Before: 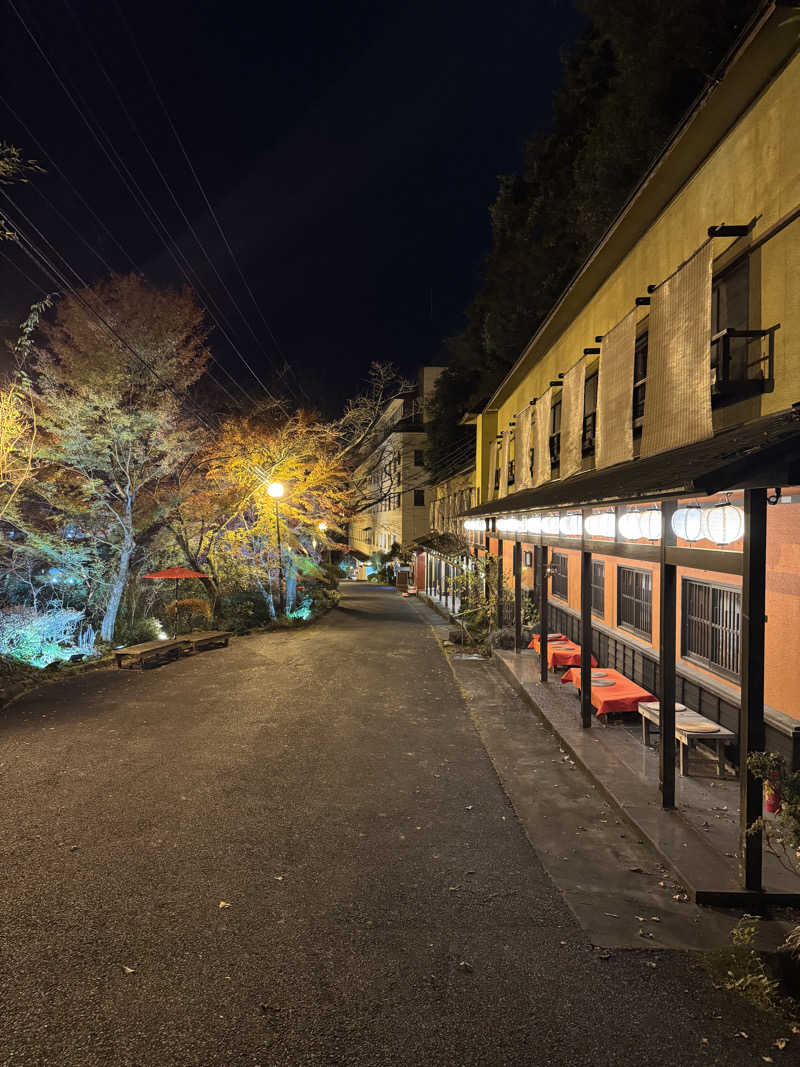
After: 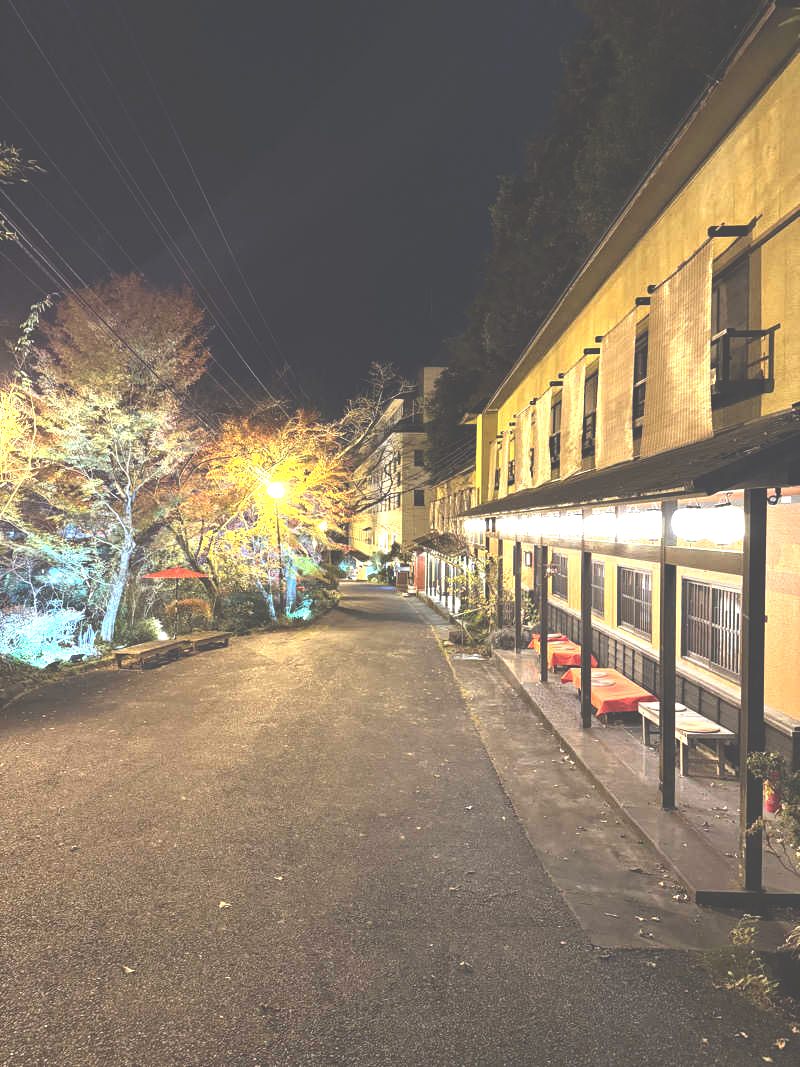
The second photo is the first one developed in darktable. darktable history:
exposure: black level correction -0.023, exposure 1.394 EV, compensate highlight preservation false
